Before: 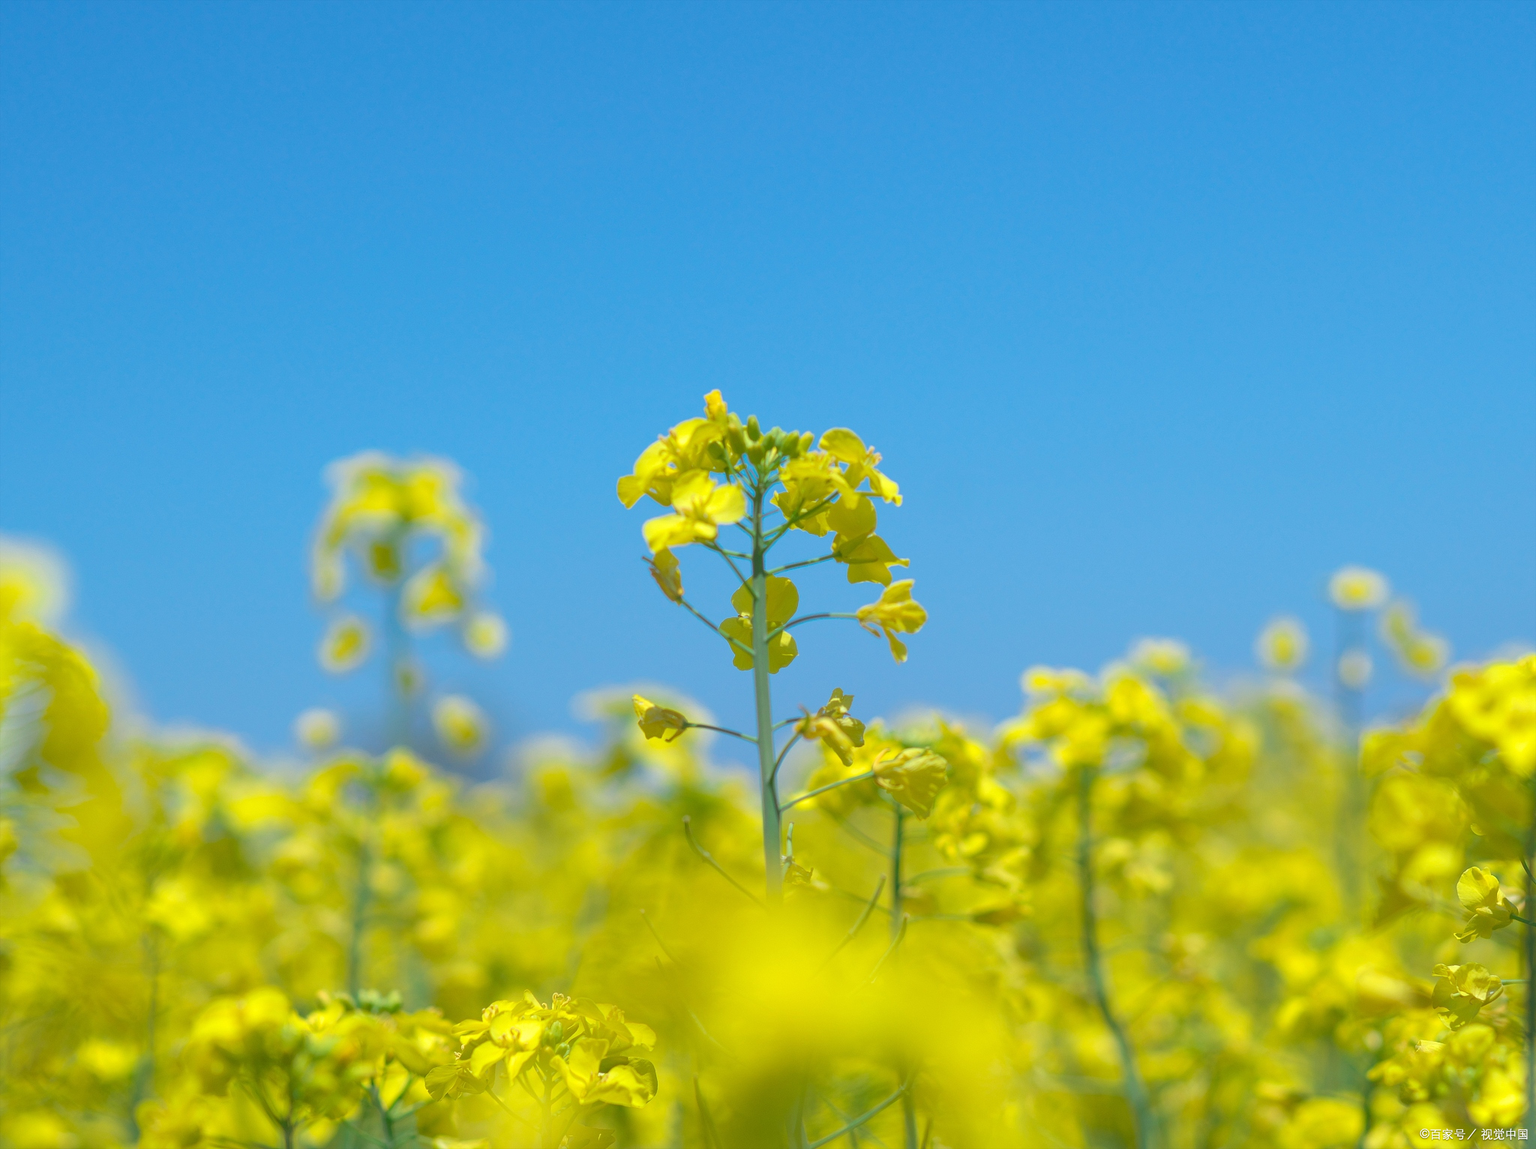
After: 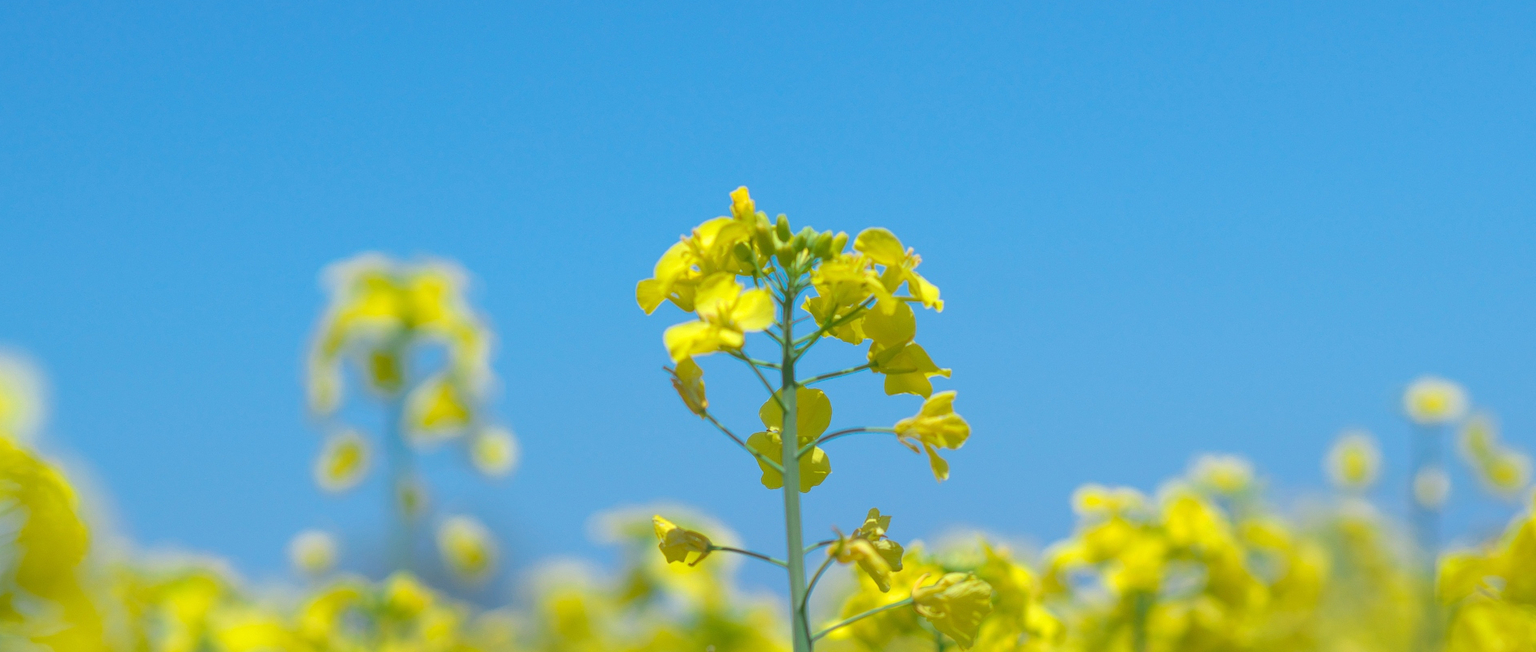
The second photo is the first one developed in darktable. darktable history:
crop: left 1.801%, top 18.885%, right 5.379%, bottom 28.399%
